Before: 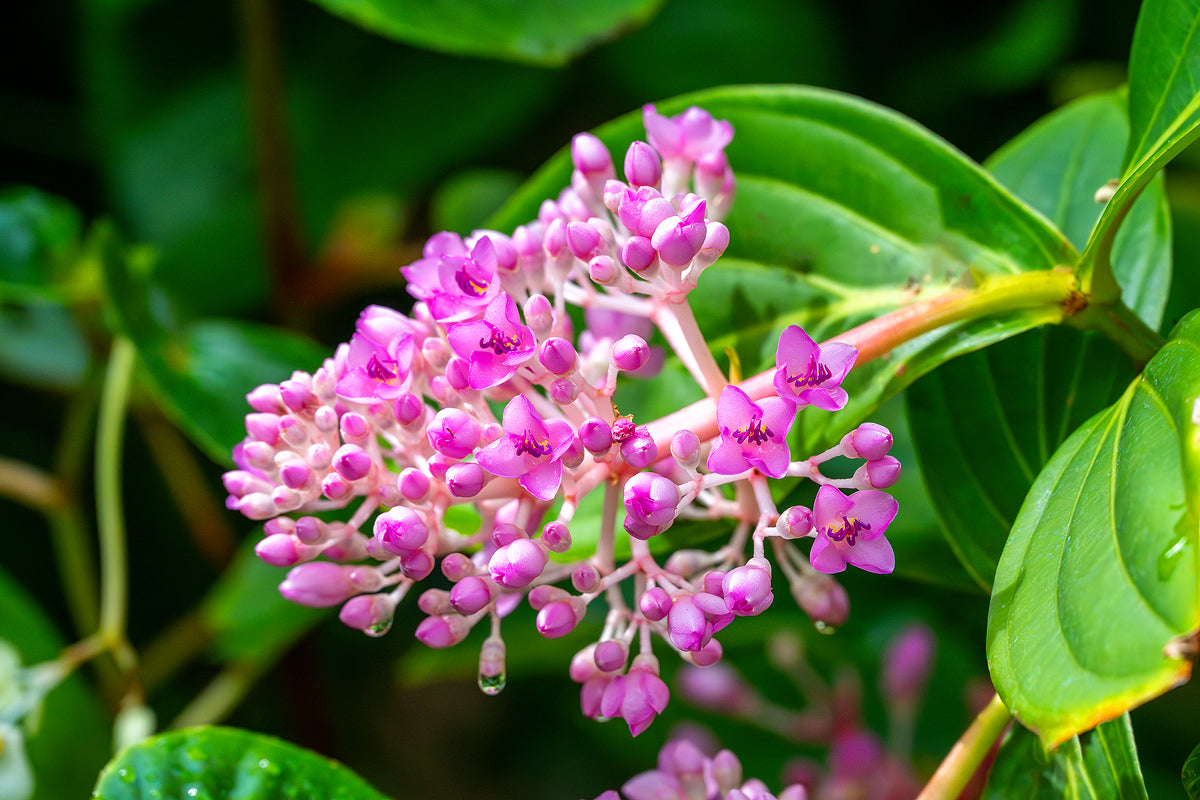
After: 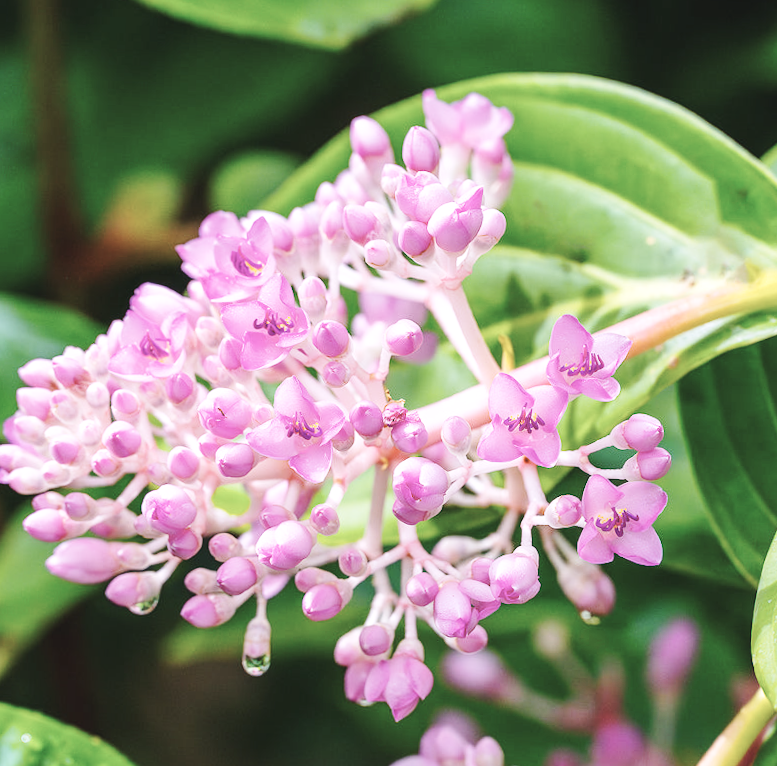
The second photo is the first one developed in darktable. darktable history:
rotate and perspective: rotation 1.57°, crop left 0.018, crop right 0.982, crop top 0.039, crop bottom 0.961
contrast brightness saturation: contrast 0.1, saturation -0.36
crop and rotate: left 18.442%, right 15.508%
exposure: exposure 0.02 EV, compensate highlight preservation false
shadows and highlights: shadows 25, highlights -25
white balance: red 1.066, blue 1.119
base curve: curves: ch0 [(0, 0.007) (0.028, 0.063) (0.121, 0.311) (0.46, 0.743) (0.859, 0.957) (1, 1)], preserve colors none
